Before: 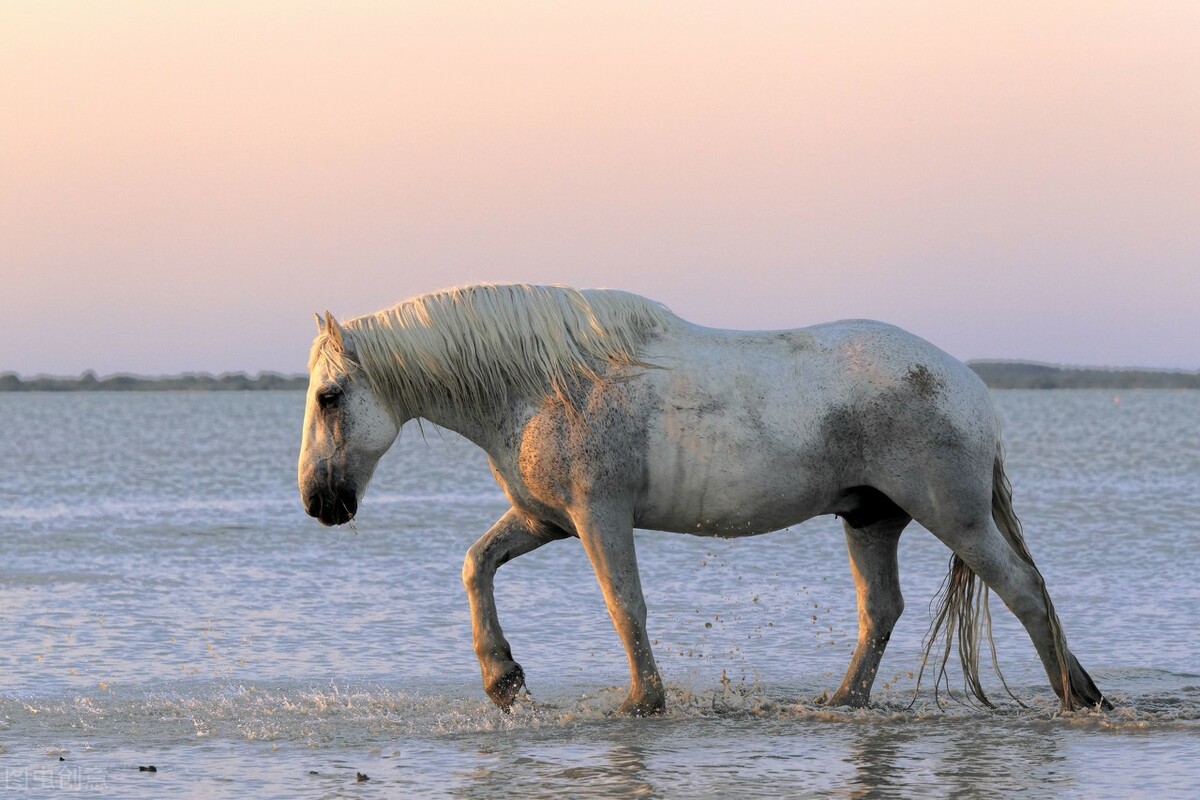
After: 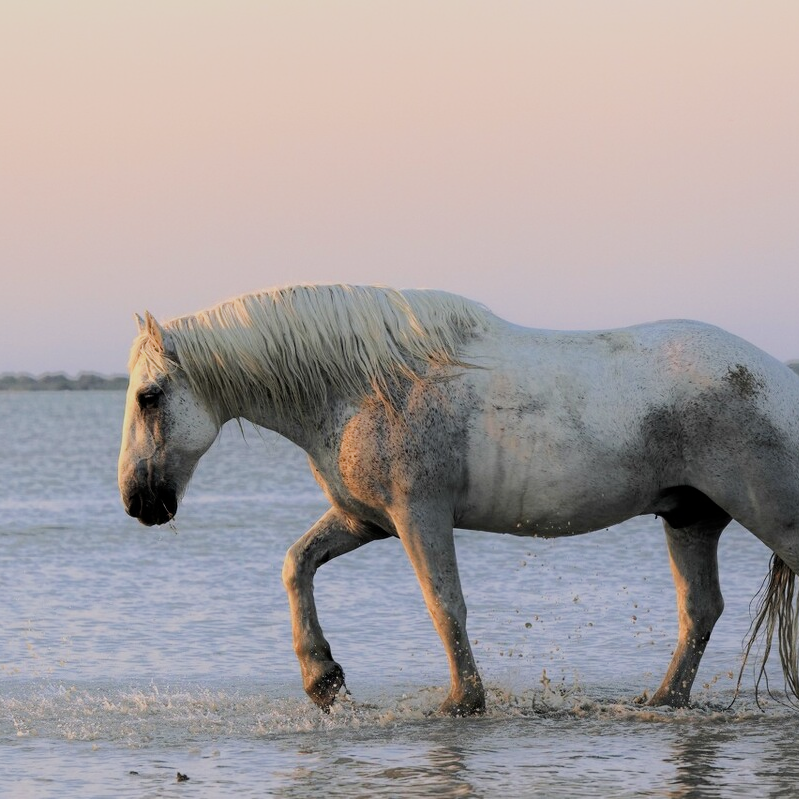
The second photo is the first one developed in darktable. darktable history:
filmic rgb: black relative exposure -16 EV, white relative exposure 6.12 EV, hardness 5.22
crop and rotate: left 15.055%, right 18.278%
tone equalizer: -8 EV -0.001 EV, -7 EV 0.001 EV, -6 EV -0.002 EV, -5 EV -0.003 EV, -4 EV -0.062 EV, -3 EV -0.222 EV, -2 EV -0.267 EV, -1 EV 0.105 EV, +0 EV 0.303 EV
